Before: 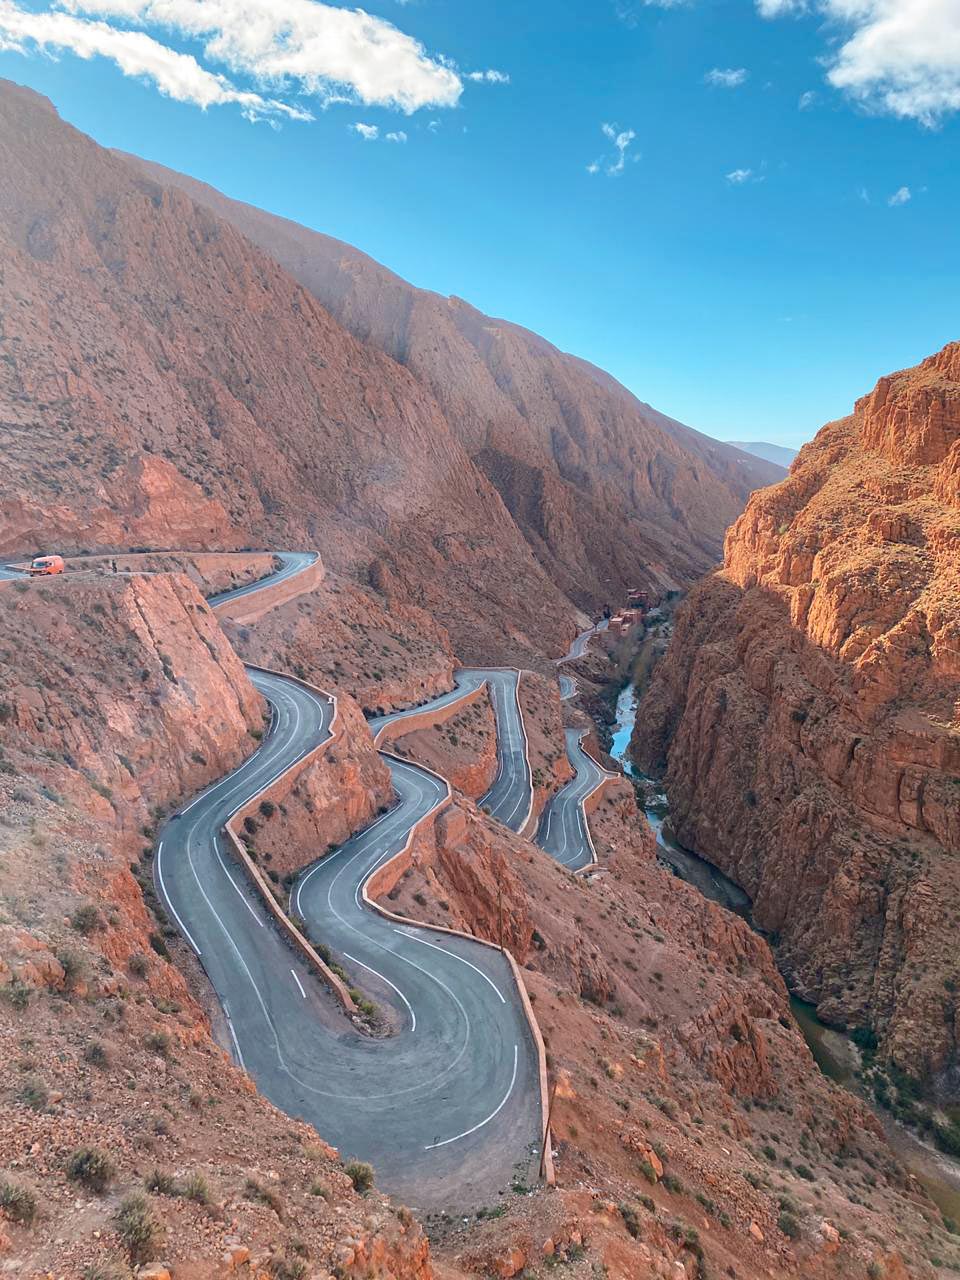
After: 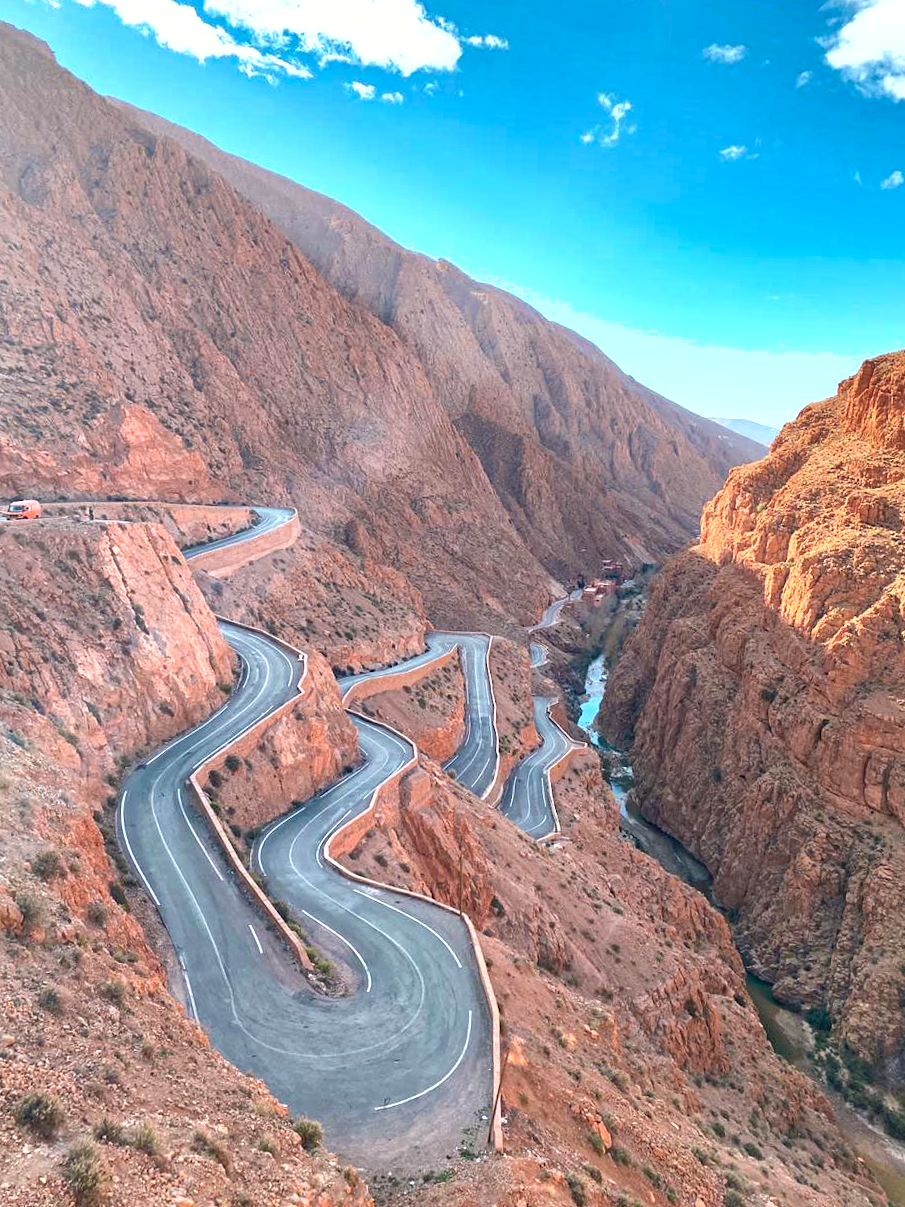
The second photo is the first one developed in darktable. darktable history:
crop and rotate: angle -2.63°
shadows and highlights: low approximation 0.01, soften with gaussian
exposure: black level correction 0, exposure 0.693 EV, compensate exposure bias true, compensate highlight preservation false
